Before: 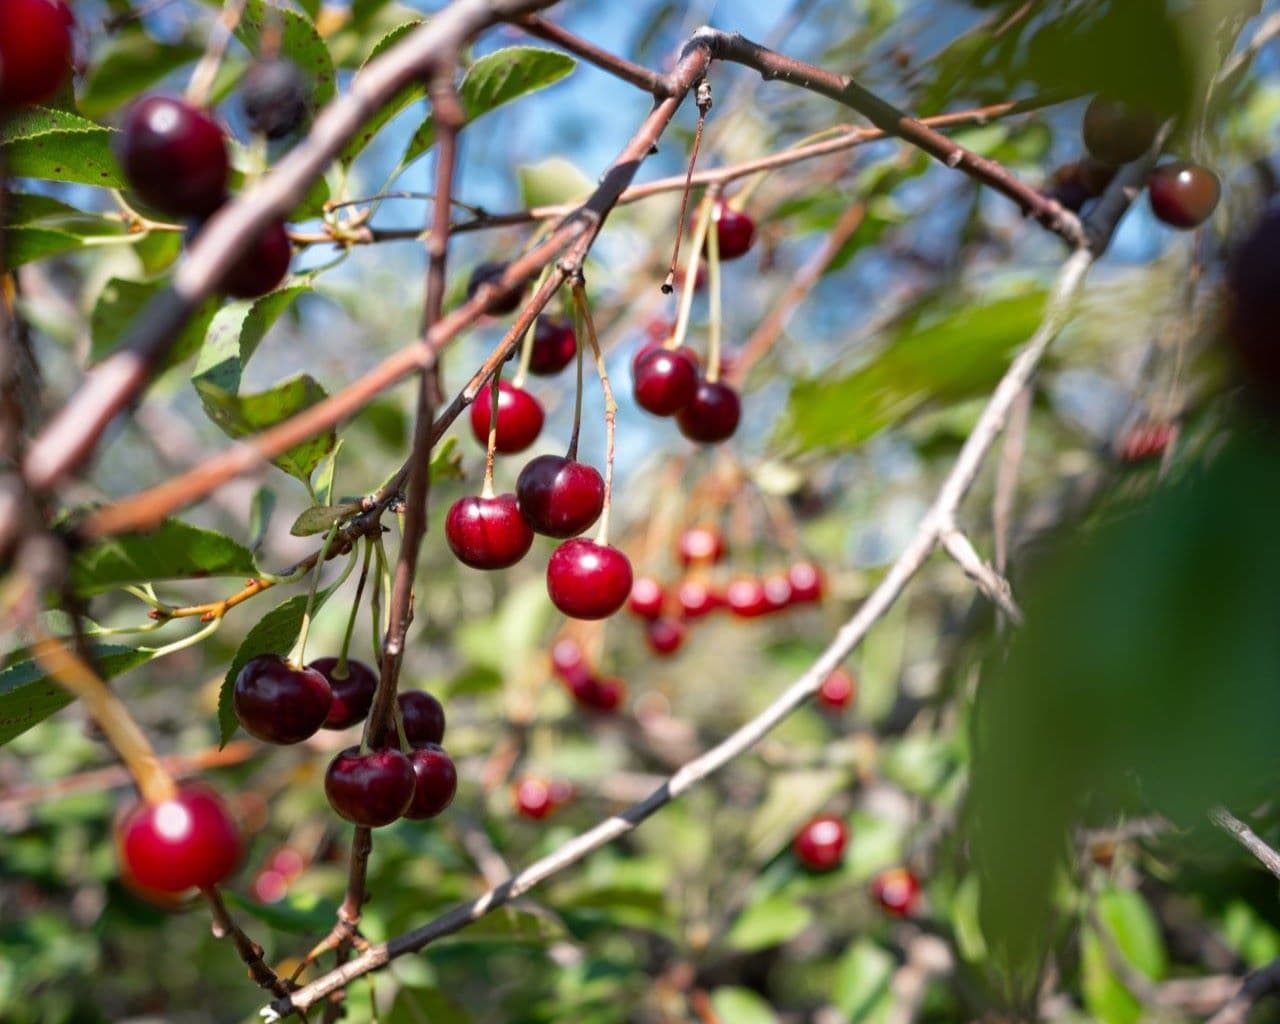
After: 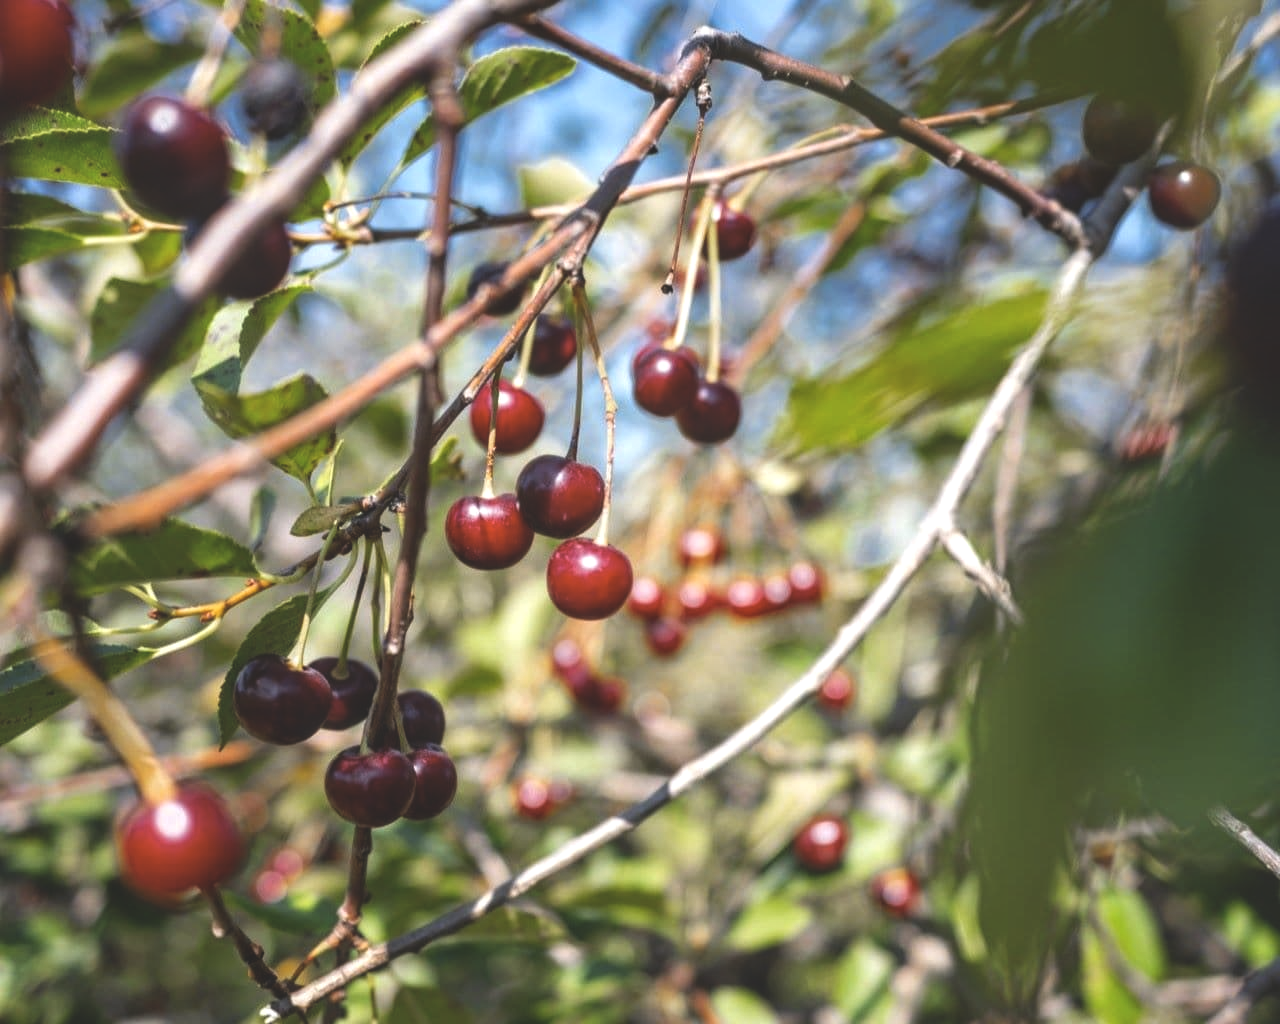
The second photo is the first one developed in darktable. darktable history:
local contrast: detail 130%
white balance: emerald 1
color contrast: green-magenta contrast 0.8, blue-yellow contrast 1.1, unbound 0
exposure: black level correction -0.028, compensate highlight preservation false
